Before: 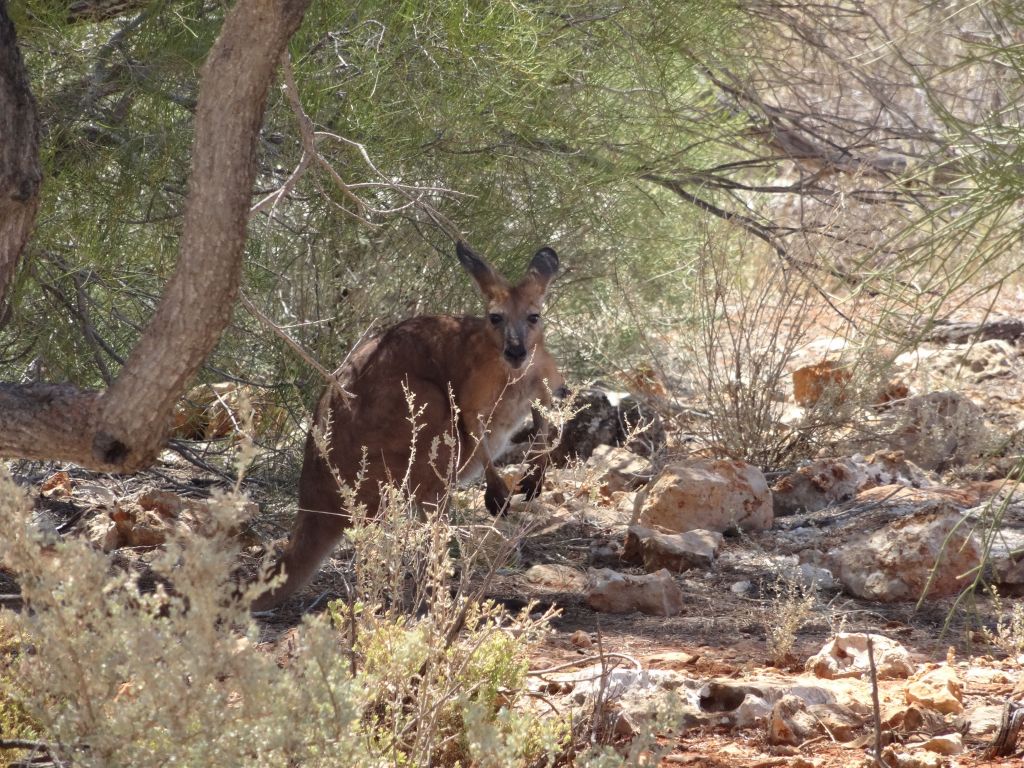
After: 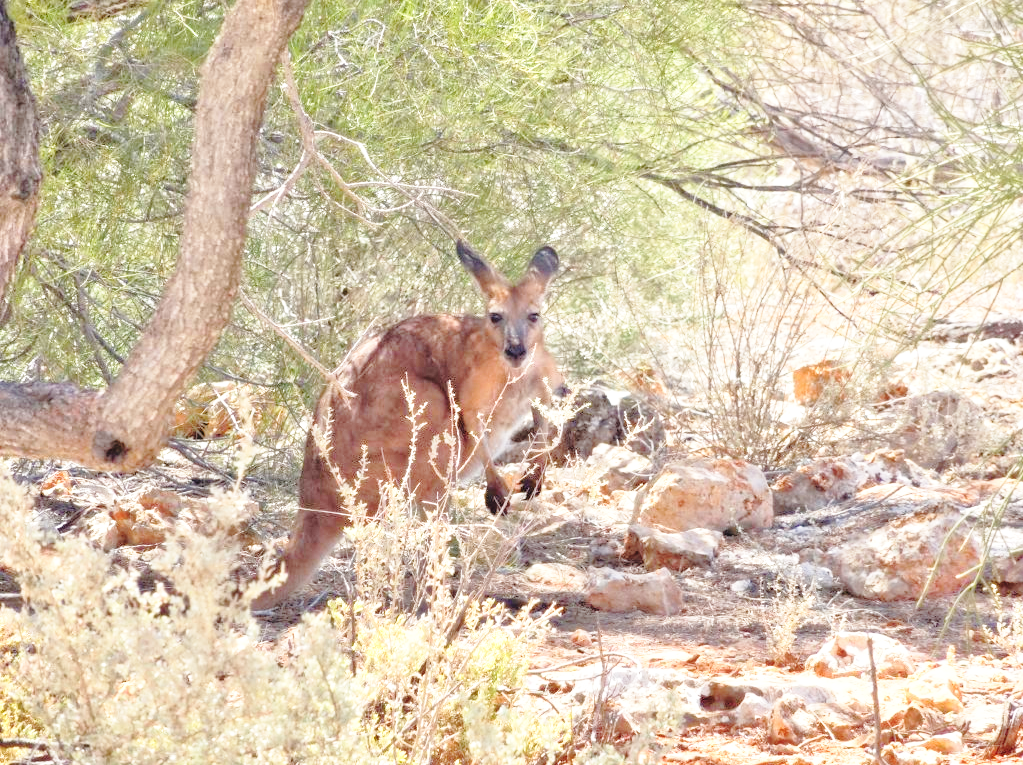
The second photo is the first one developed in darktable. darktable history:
base curve: curves: ch0 [(0, 0) (0.04, 0.03) (0.133, 0.232) (0.448, 0.748) (0.843, 0.968) (1, 1)], preserve colors none
color zones: curves: ch0 [(0, 0.558) (0.143, 0.559) (0.286, 0.529) (0.429, 0.505) (0.571, 0.5) (0.714, 0.5) (0.857, 0.5) (1, 0.558)]; ch1 [(0, 0.469) (0.01, 0.469) (0.12, 0.446) (0.248, 0.469) (0.5, 0.5) (0.748, 0.5) (0.99, 0.469) (1, 0.469)]
tone equalizer: -8 EV 1.96 EV, -7 EV 1.96 EV, -6 EV 1.97 EV, -5 EV 1.97 EV, -4 EV 1.98 EV, -3 EV 1.48 EV, -2 EV 0.971 EV, -1 EV 0.484 EV
crop: top 0.171%, bottom 0.198%
